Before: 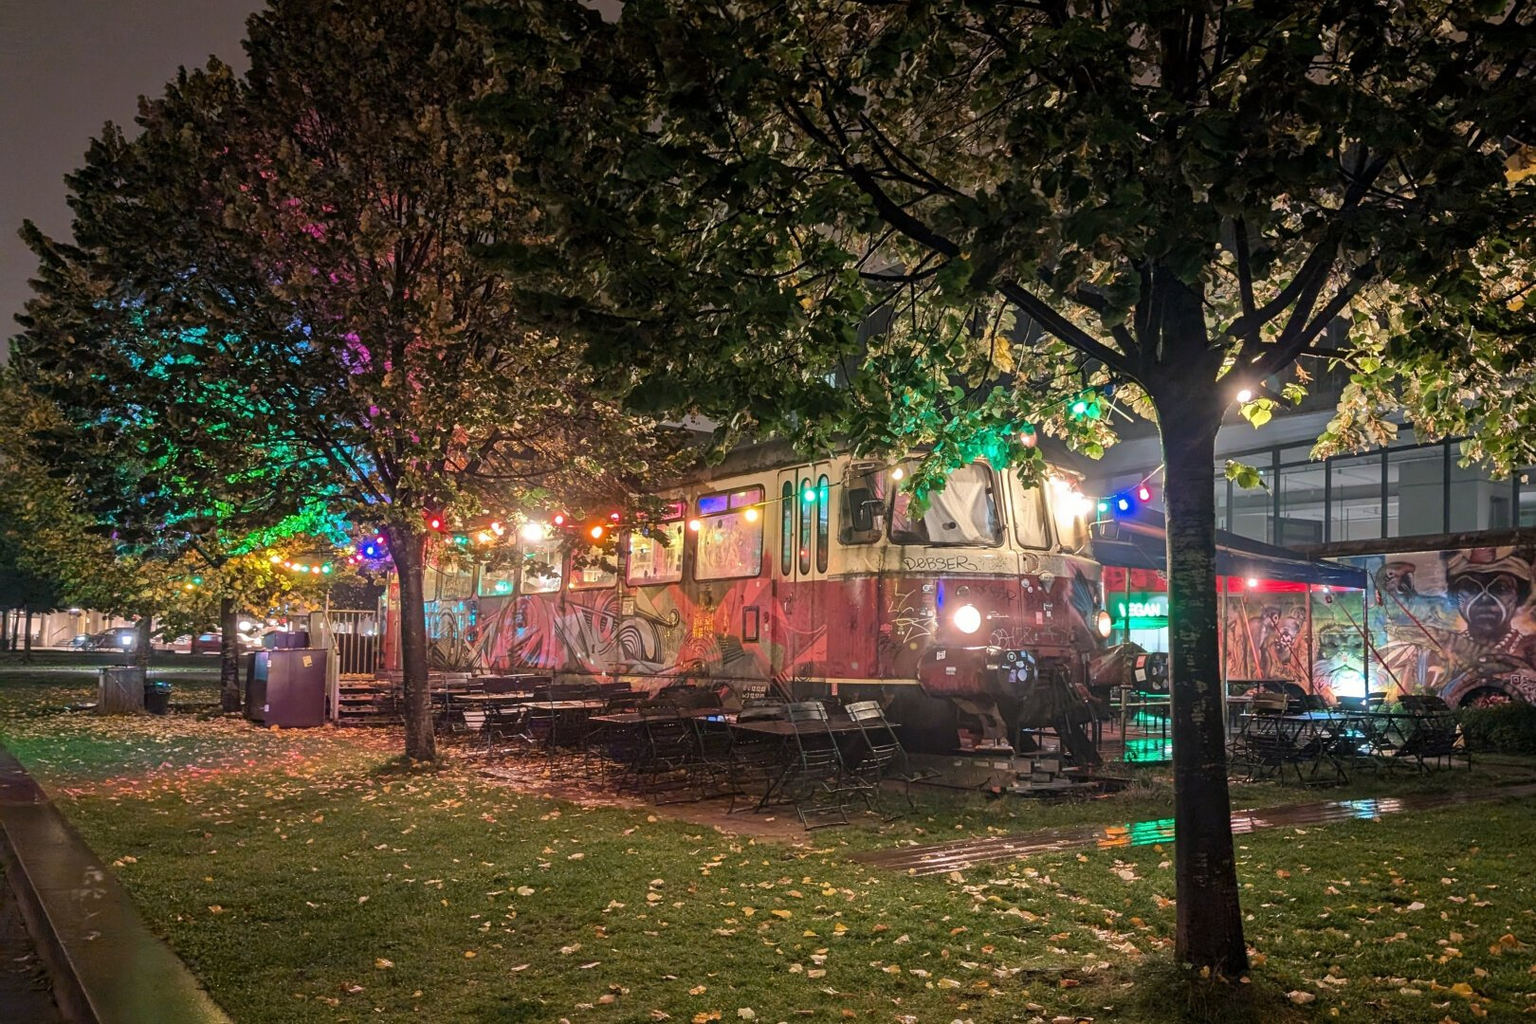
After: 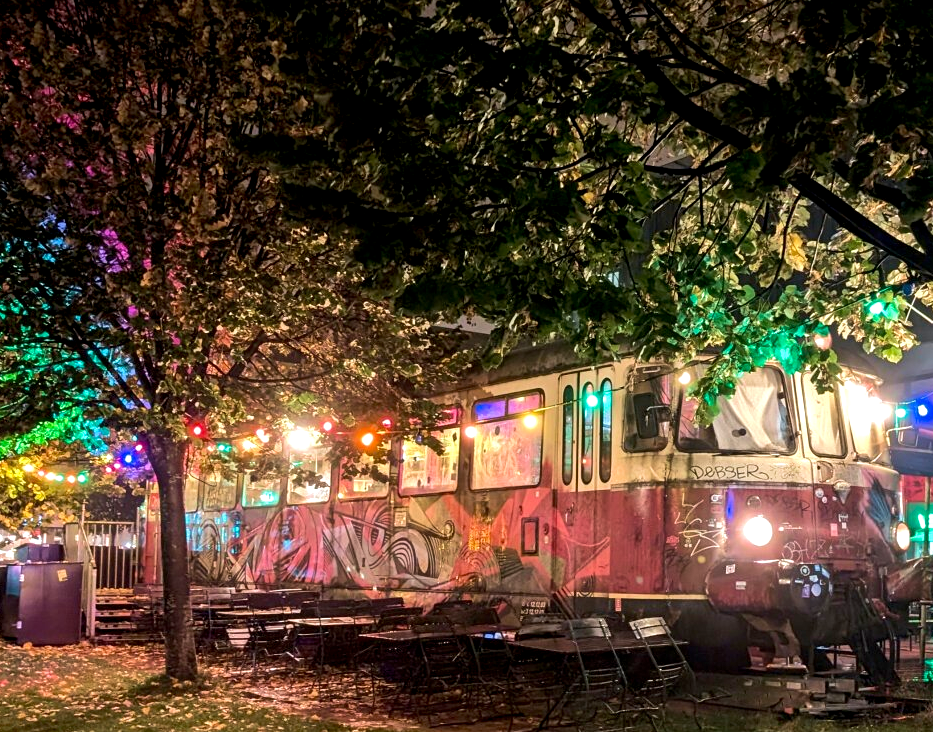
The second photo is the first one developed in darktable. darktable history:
tone equalizer: -8 EV -0.455 EV, -7 EV -0.38 EV, -6 EV -0.339 EV, -5 EV -0.245 EV, -3 EV 0.238 EV, -2 EV 0.304 EV, -1 EV 0.372 EV, +0 EV 0.432 EV, edges refinement/feathering 500, mask exposure compensation -1.57 EV, preserve details no
exposure: black level correction 0.009, exposure 0.119 EV, compensate highlight preservation false
velvia: on, module defaults
crop: left 16.194%, top 11.366%, right 26.154%, bottom 20.788%
